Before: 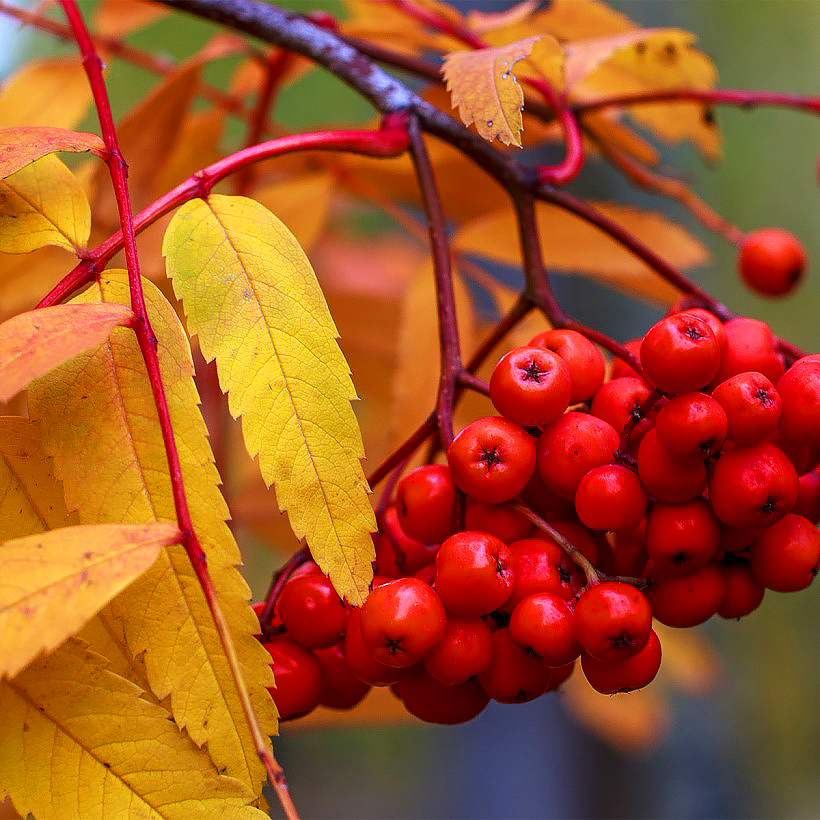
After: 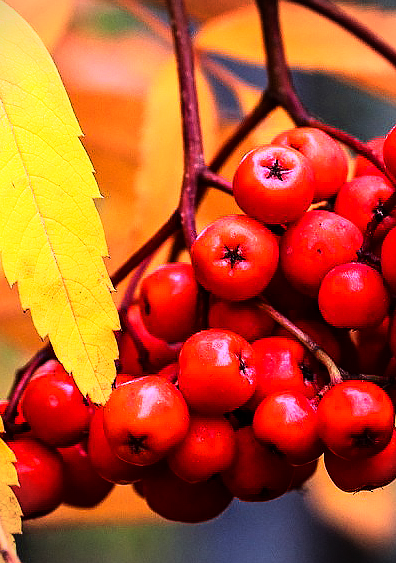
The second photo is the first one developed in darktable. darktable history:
crop: left 31.379%, top 24.658%, right 20.326%, bottom 6.628%
rgb curve: curves: ch0 [(0, 0) (0.21, 0.15) (0.24, 0.21) (0.5, 0.75) (0.75, 0.96) (0.89, 0.99) (1, 1)]; ch1 [(0, 0.02) (0.21, 0.13) (0.25, 0.2) (0.5, 0.67) (0.75, 0.9) (0.89, 0.97) (1, 1)]; ch2 [(0, 0.02) (0.21, 0.13) (0.25, 0.2) (0.5, 0.67) (0.75, 0.9) (0.89, 0.97) (1, 1)], compensate middle gray true
vignetting: fall-off start 91.19%
